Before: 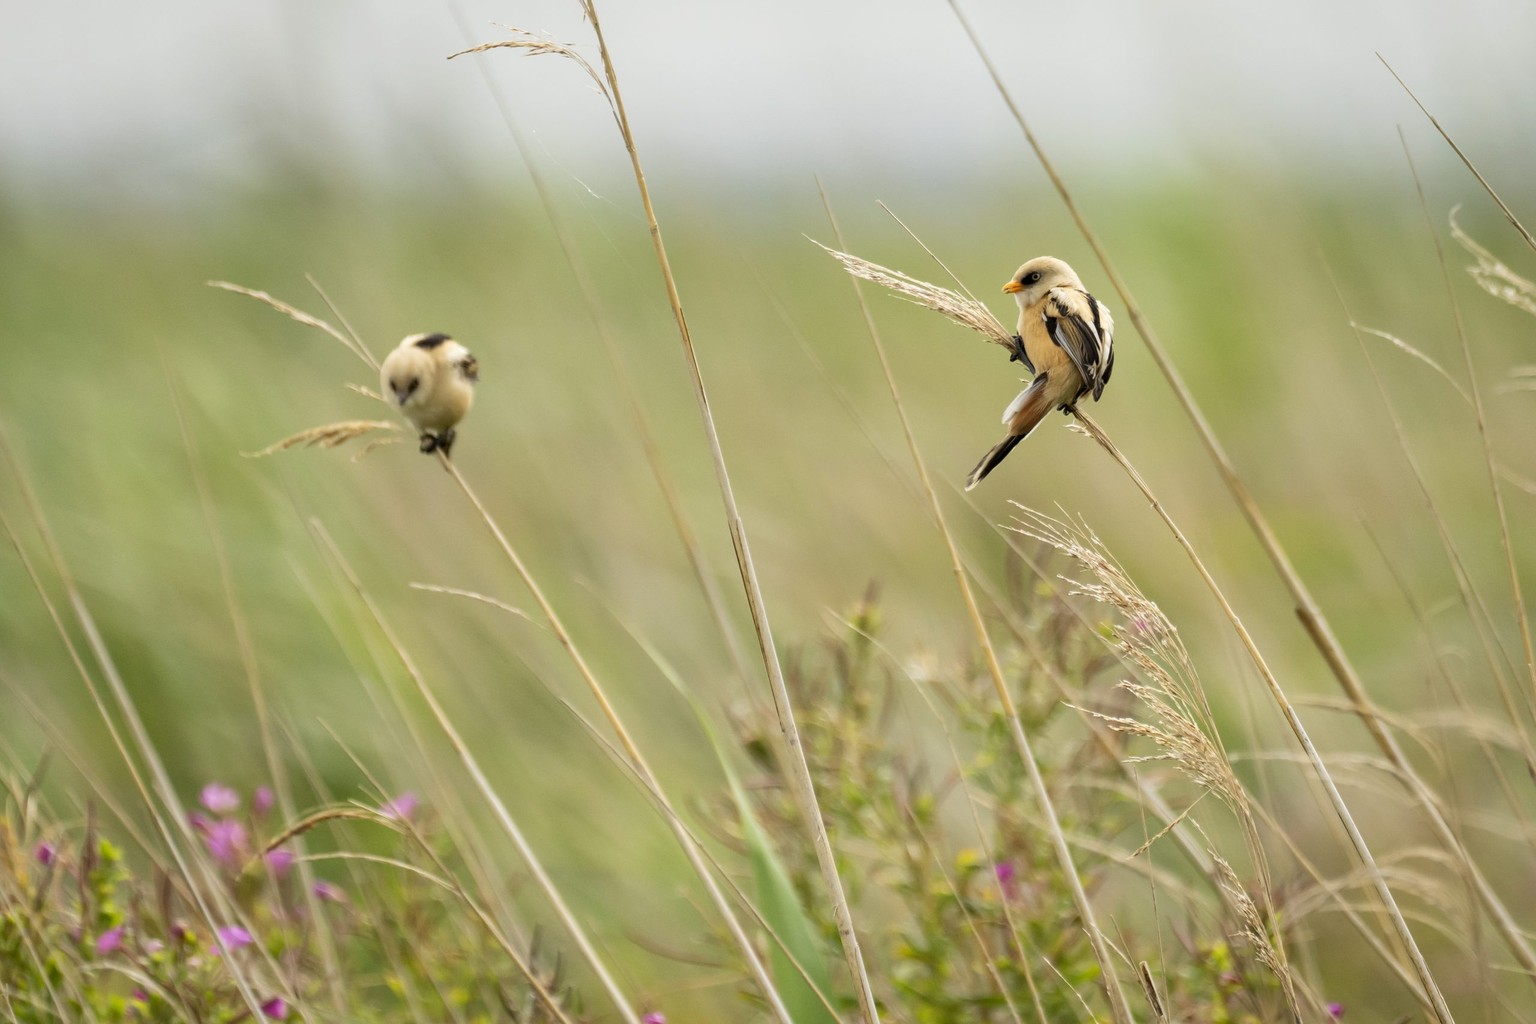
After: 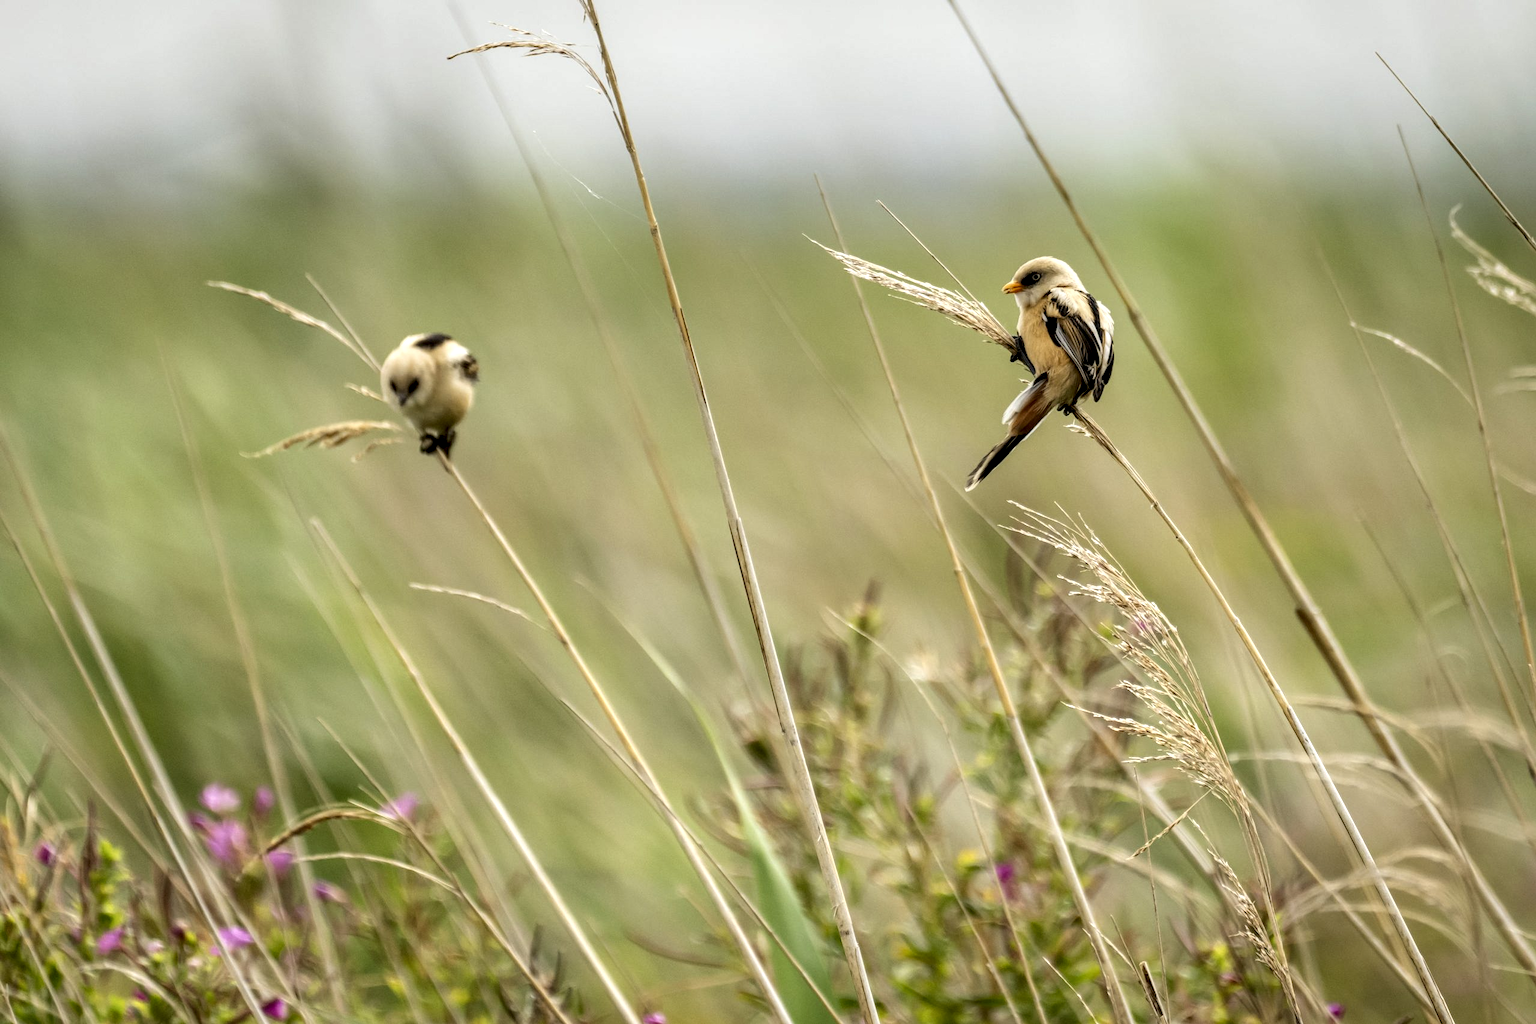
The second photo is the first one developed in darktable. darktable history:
local contrast: highlights 63%, shadows 53%, detail 168%, midtone range 0.511
